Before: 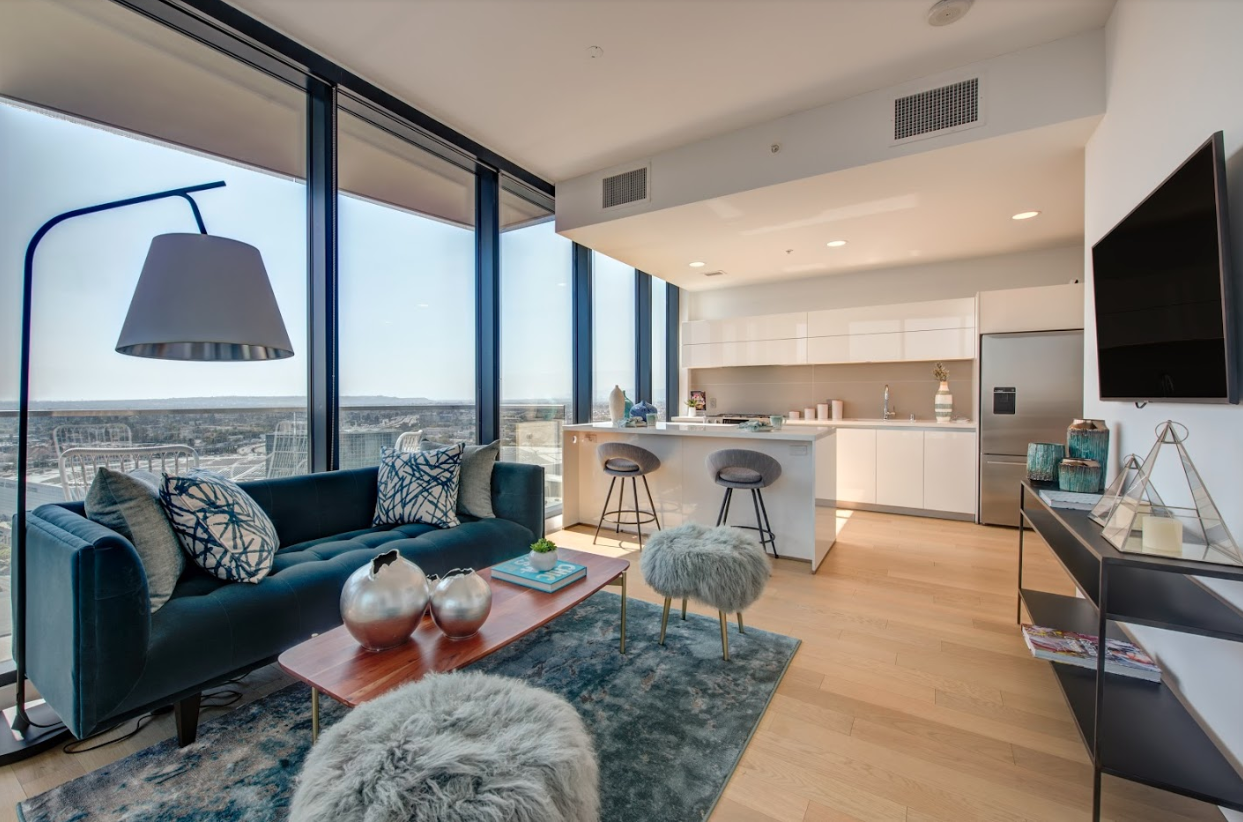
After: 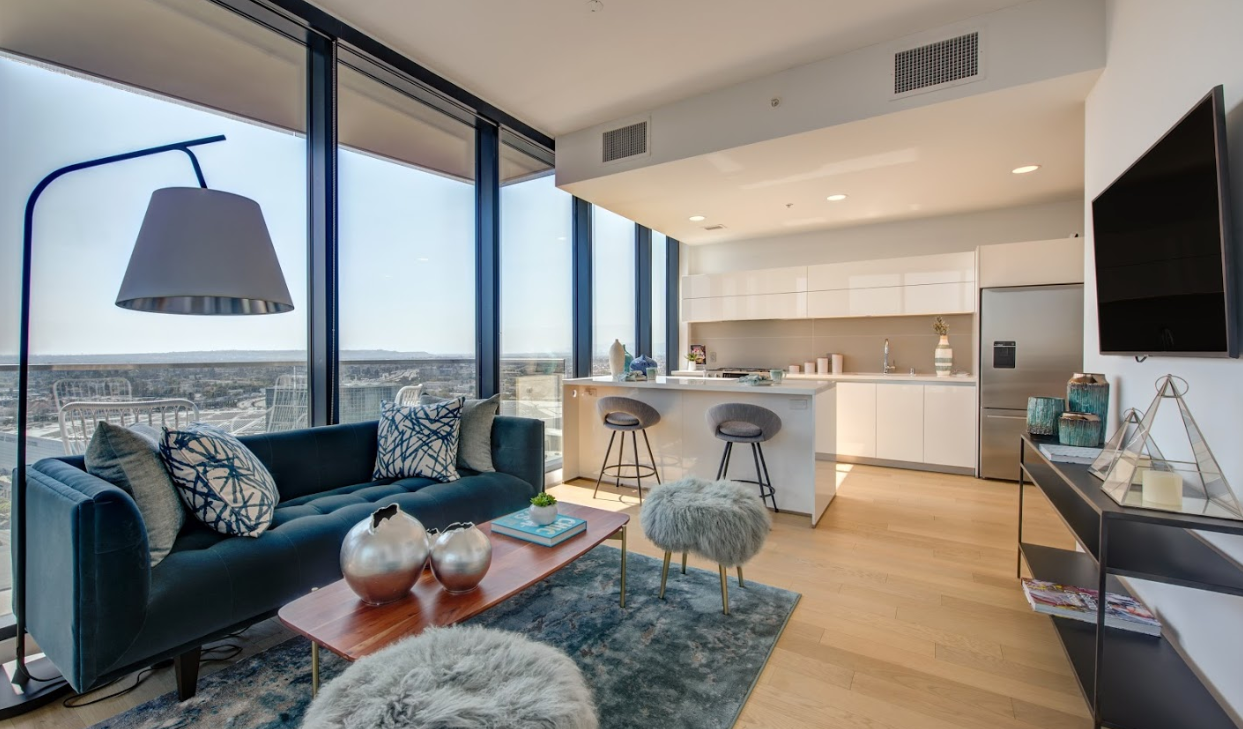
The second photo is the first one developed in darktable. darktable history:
white balance: emerald 1
exposure: compensate highlight preservation false
crop and rotate: top 5.609%, bottom 5.609%
